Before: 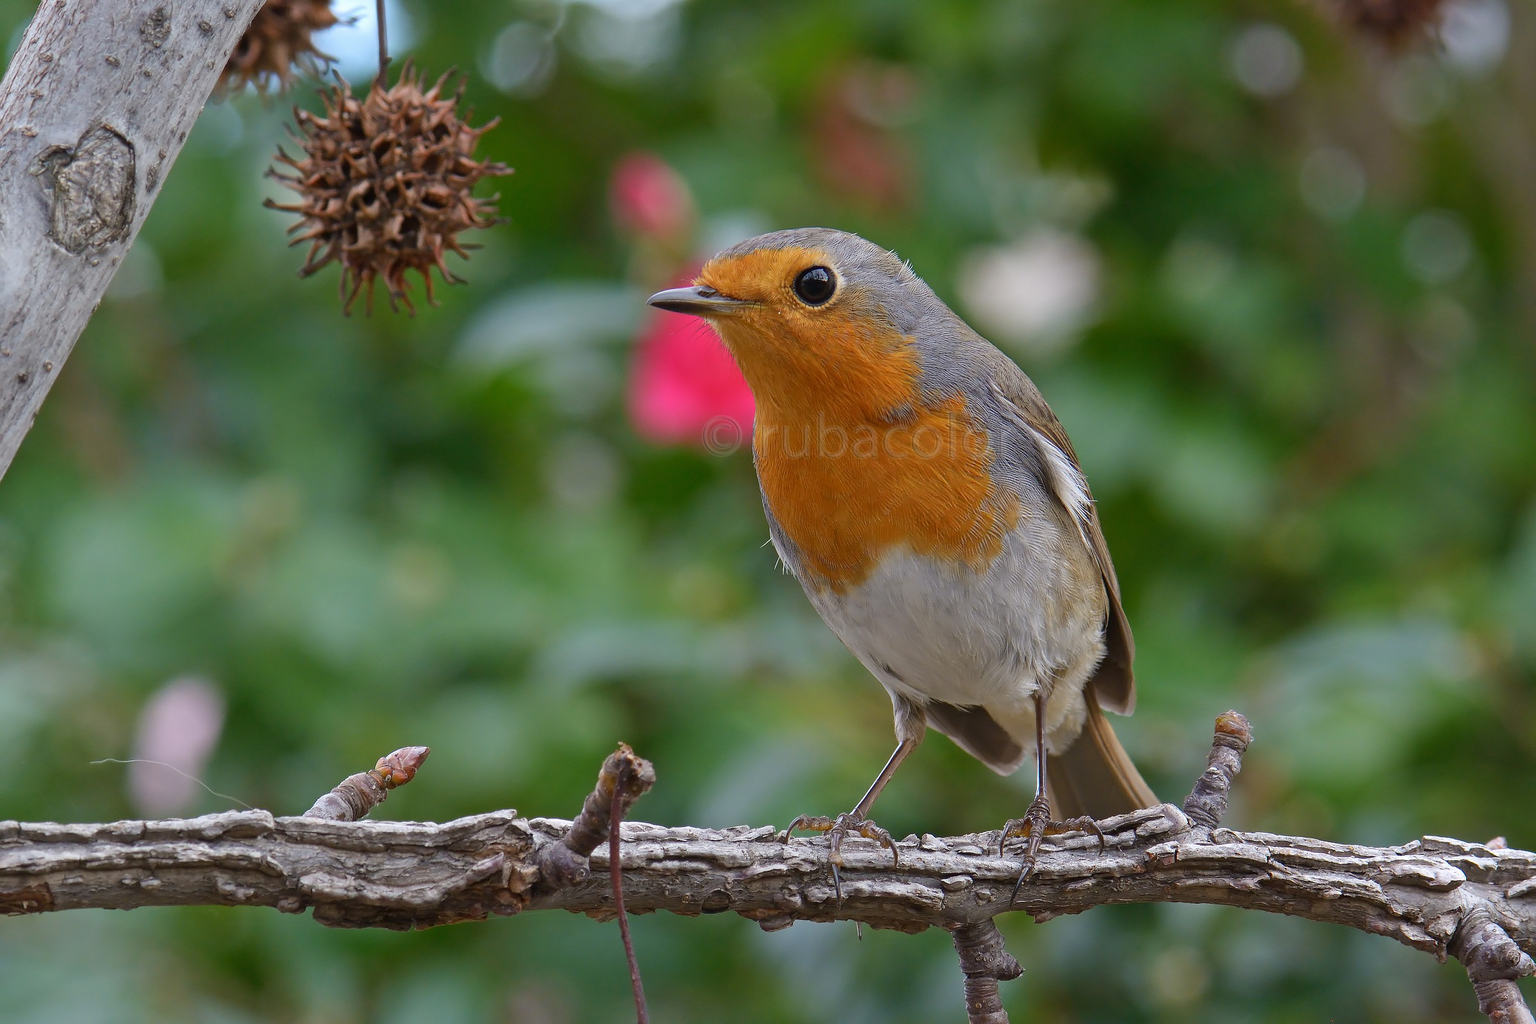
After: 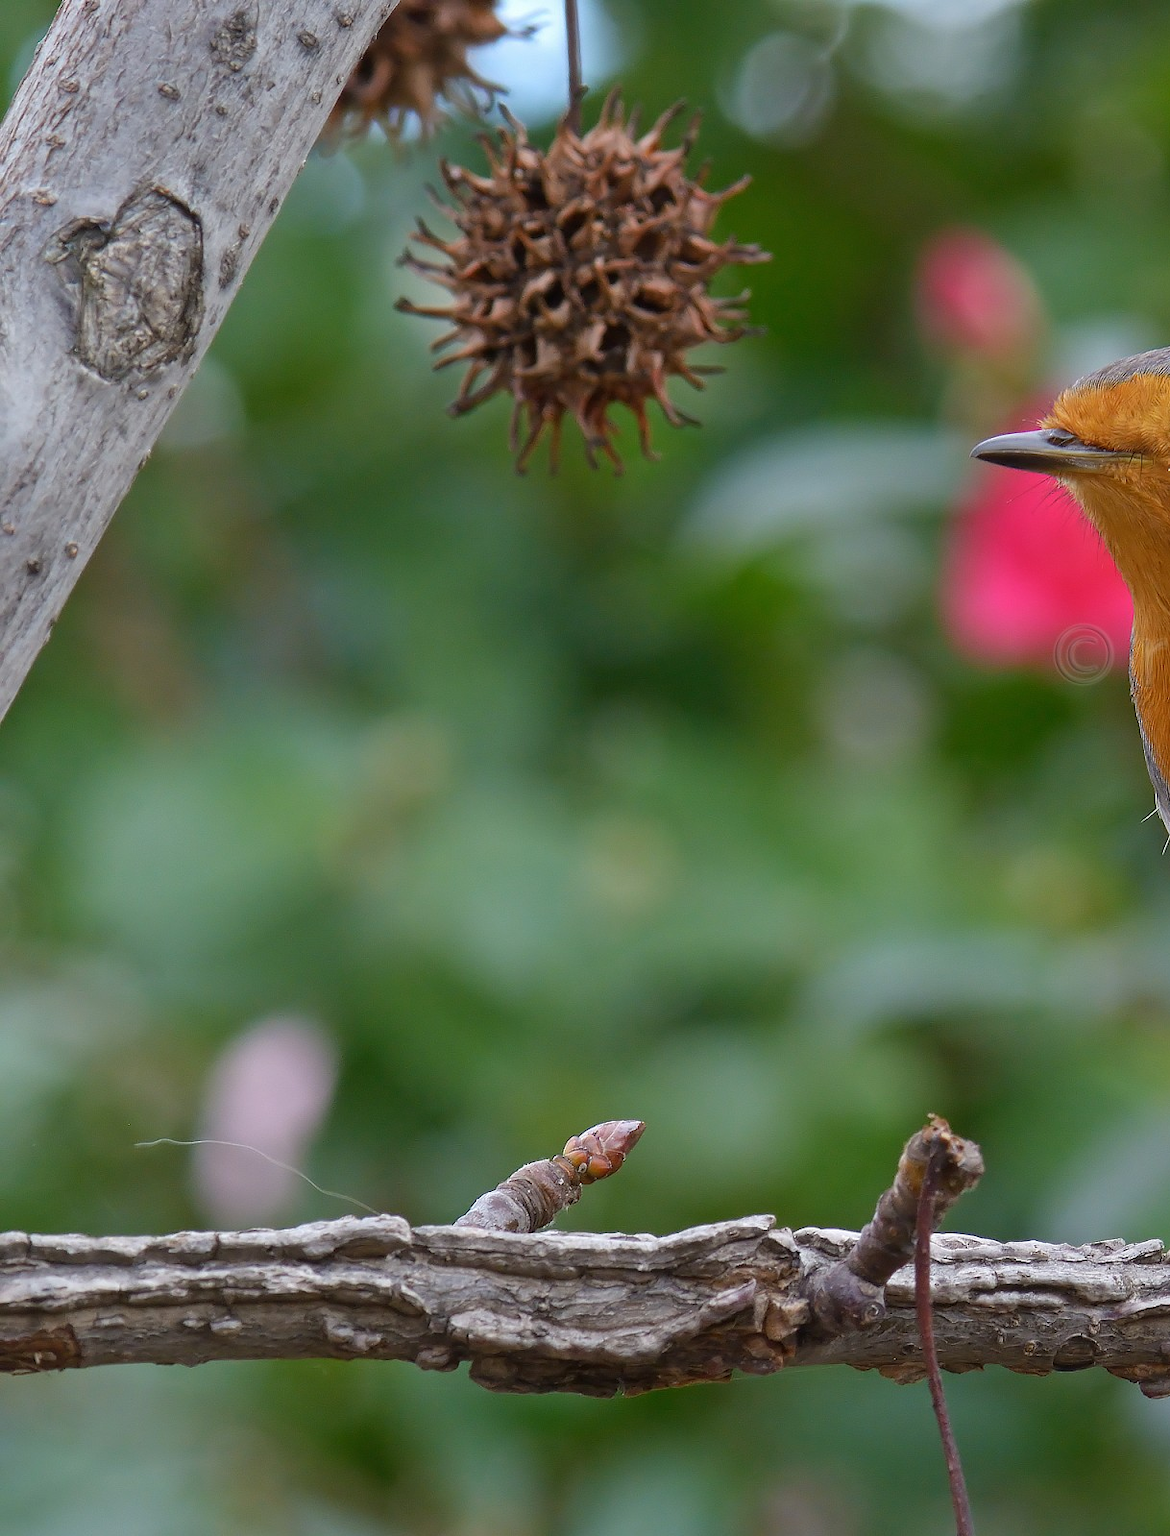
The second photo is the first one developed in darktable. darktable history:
crop and rotate: left 0.032%, top 0%, right 49.204%
exposure: compensate highlight preservation false
